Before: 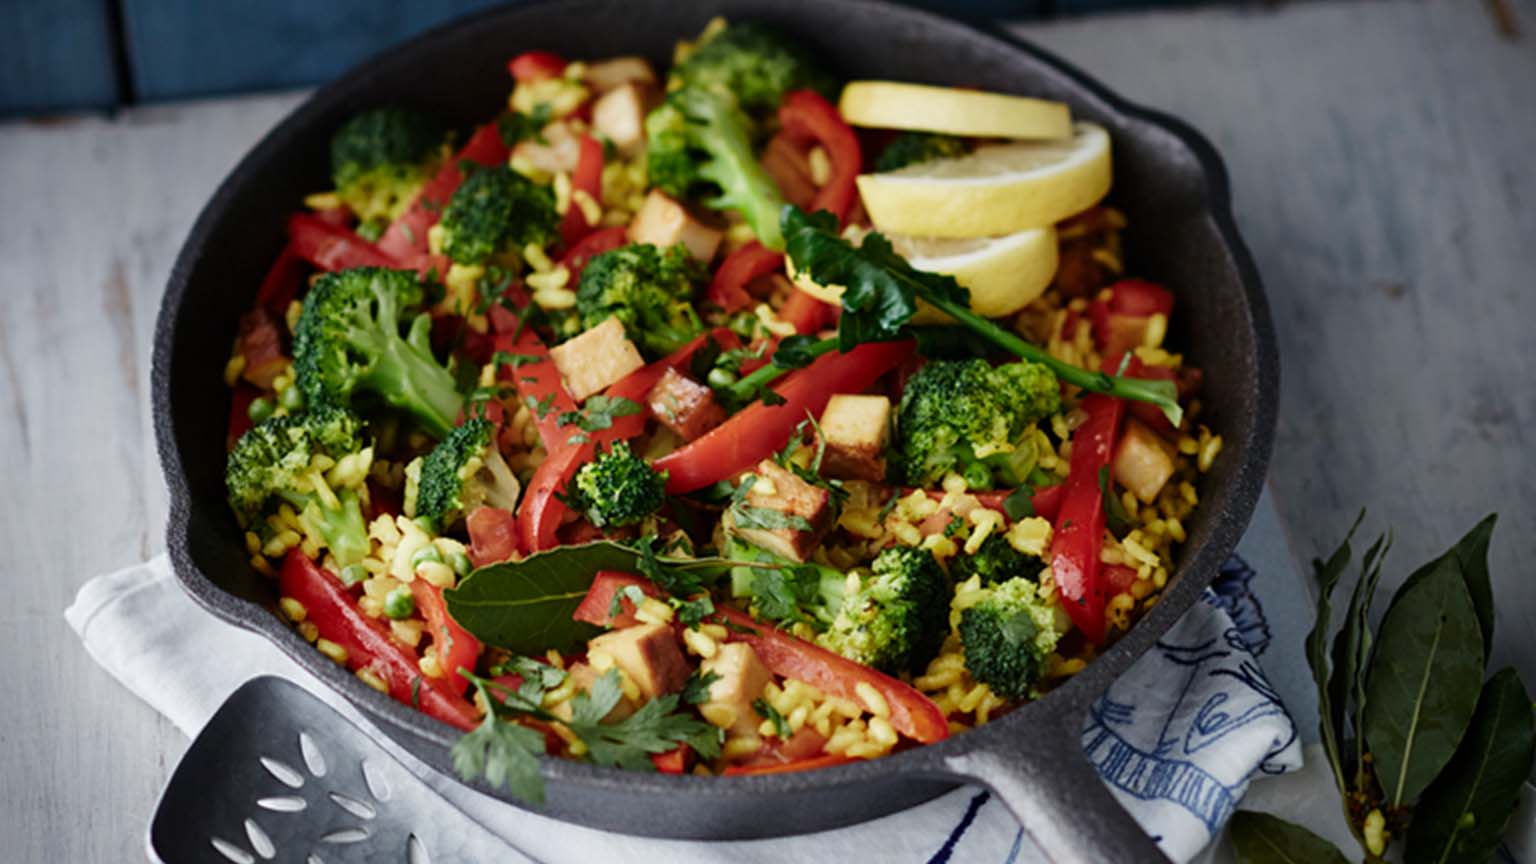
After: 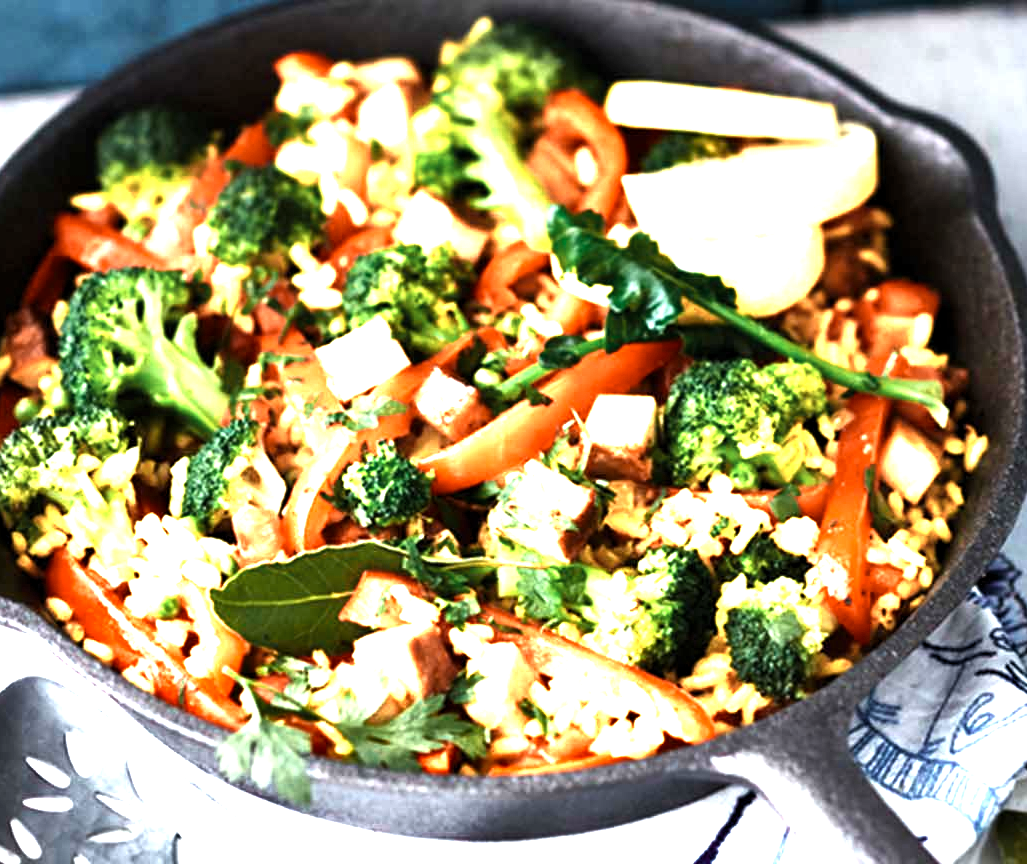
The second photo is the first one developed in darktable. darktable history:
levels: levels [0.012, 0.367, 0.697]
shadows and highlights: shadows 37.43, highlights -26.65, soften with gaussian
crop and rotate: left 15.255%, right 17.88%
color zones: curves: ch0 [(0.018, 0.548) (0.197, 0.654) (0.425, 0.447) (0.605, 0.658) (0.732, 0.579)]; ch1 [(0.105, 0.531) (0.224, 0.531) (0.386, 0.39) (0.618, 0.456) (0.732, 0.456) (0.956, 0.421)]; ch2 [(0.039, 0.583) (0.215, 0.465) (0.399, 0.544) (0.465, 0.548) (0.614, 0.447) (0.724, 0.43) (0.882, 0.623) (0.956, 0.632)]
exposure: exposure 0.916 EV, compensate exposure bias true, compensate highlight preservation false
